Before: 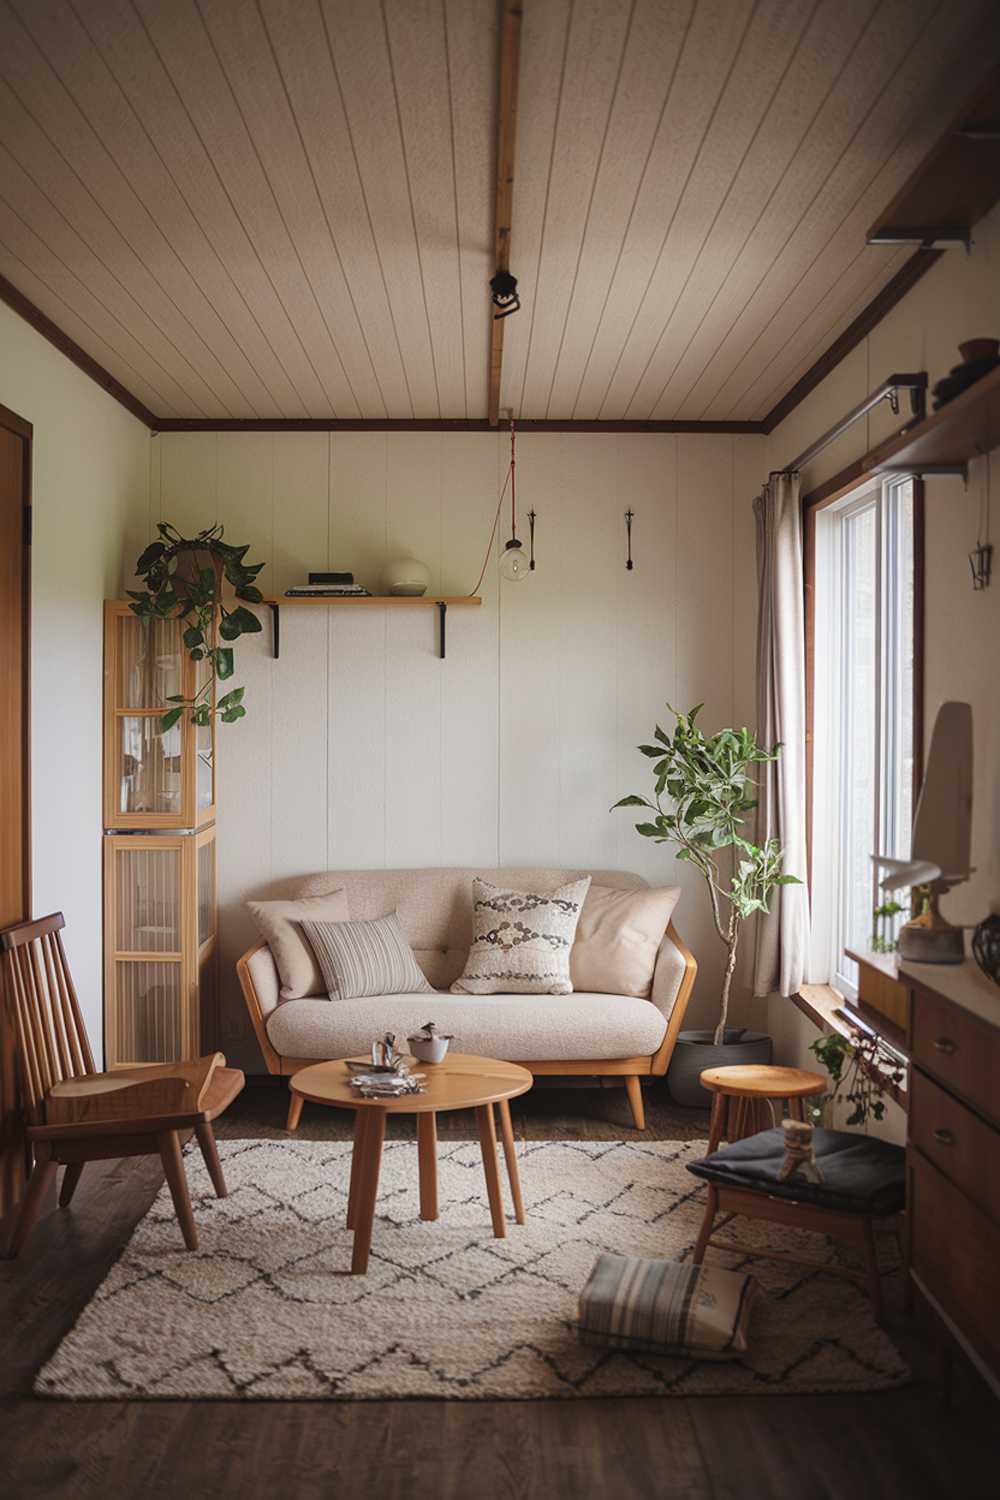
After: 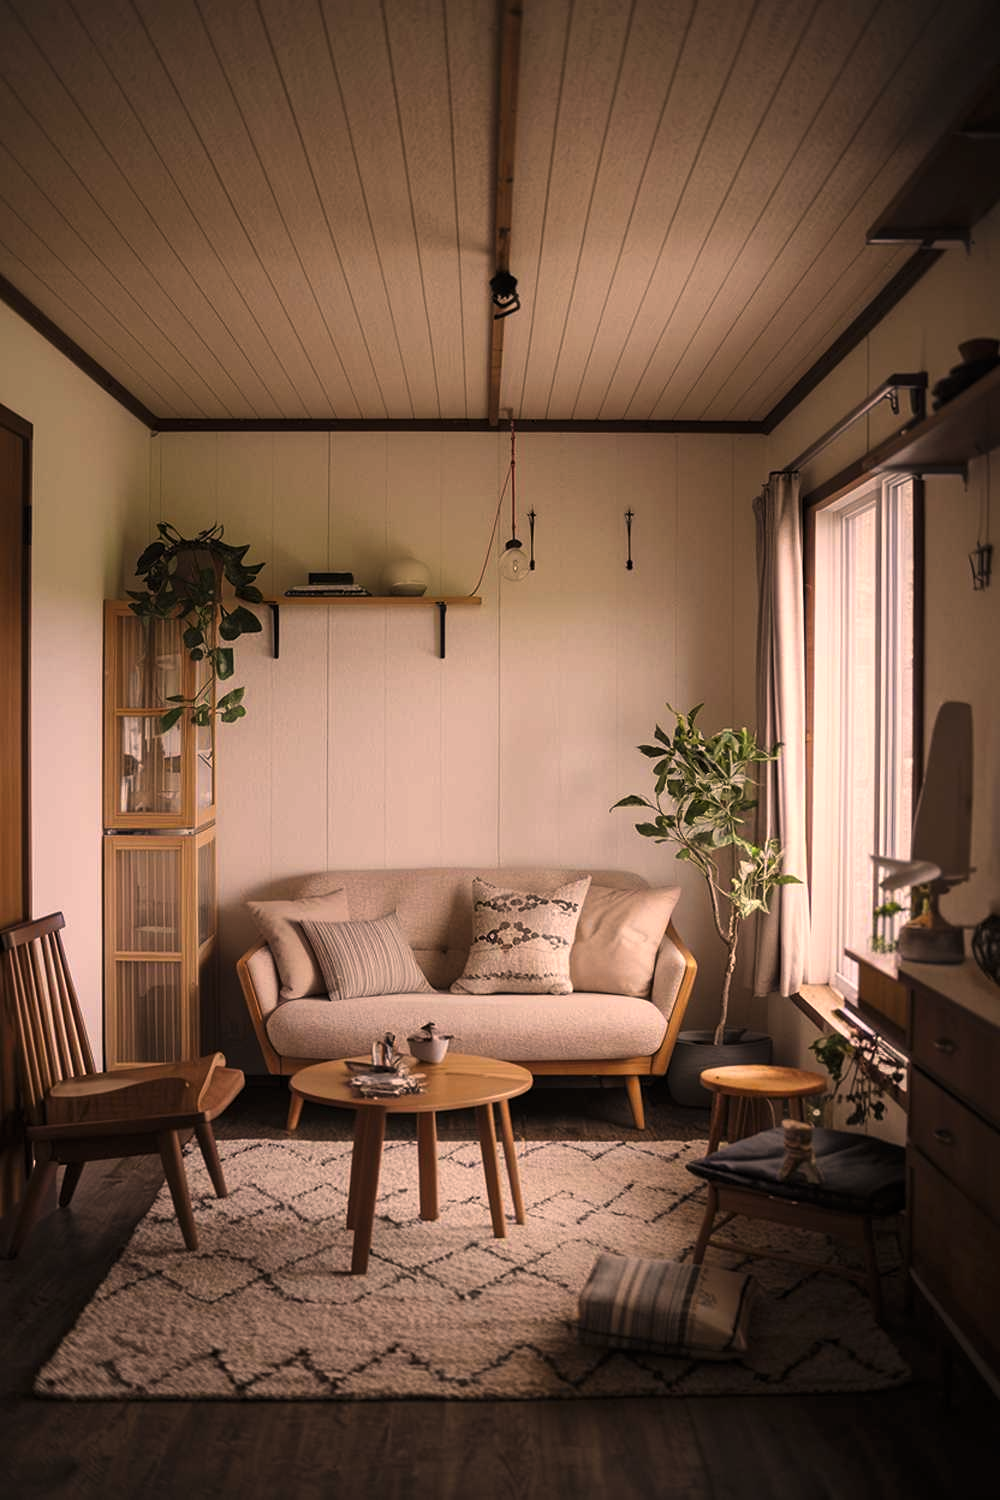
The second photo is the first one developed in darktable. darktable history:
color correction: highlights a* 17.88, highlights b* 18.79
levels: levels [0.029, 0.545, 0.971]
